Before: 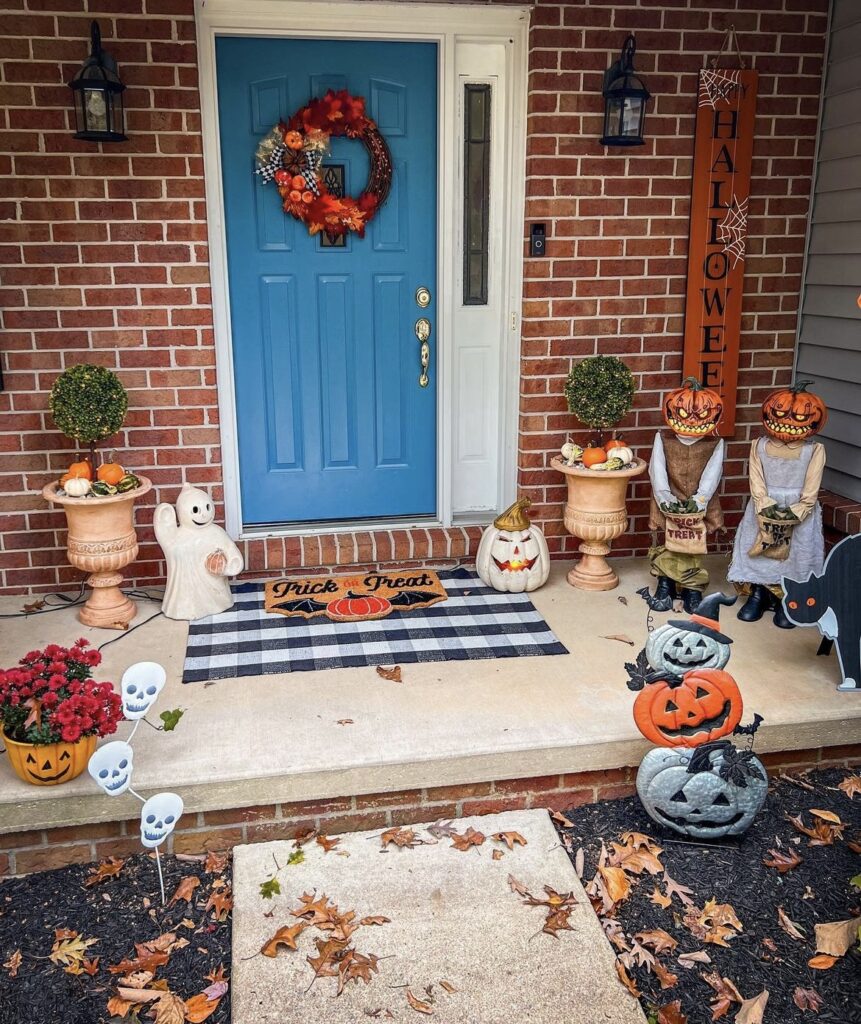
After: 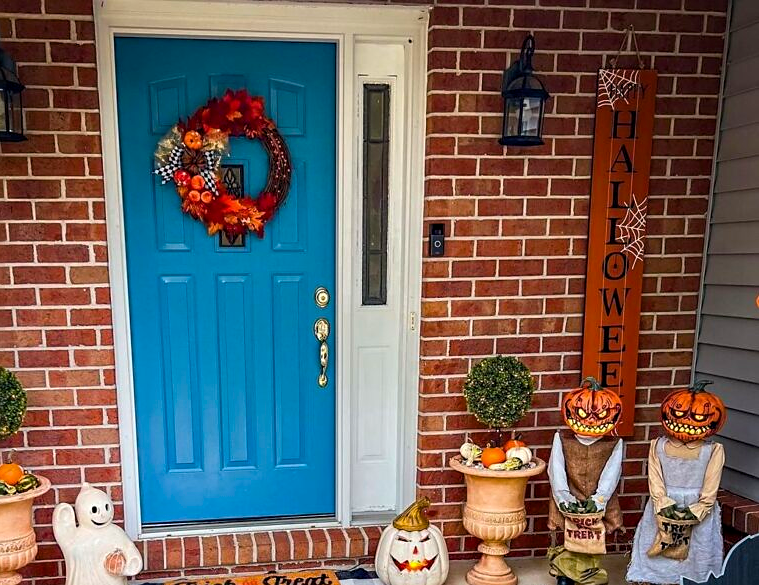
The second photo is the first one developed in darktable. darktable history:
sharpen: radius 1.864, amount 0.398, threshold 1.271
crop and rotate: left 11.812%, bottom 42.776%
color balance rgb: perceptual saturation grading › global saturation 10%, global vibrance 20%
contrast equalizer: octaves 7, y [[0.6 ×6], [0.55 ×6], [0 ×6], [0 ×6], [0 ×6]], mix 0.15
